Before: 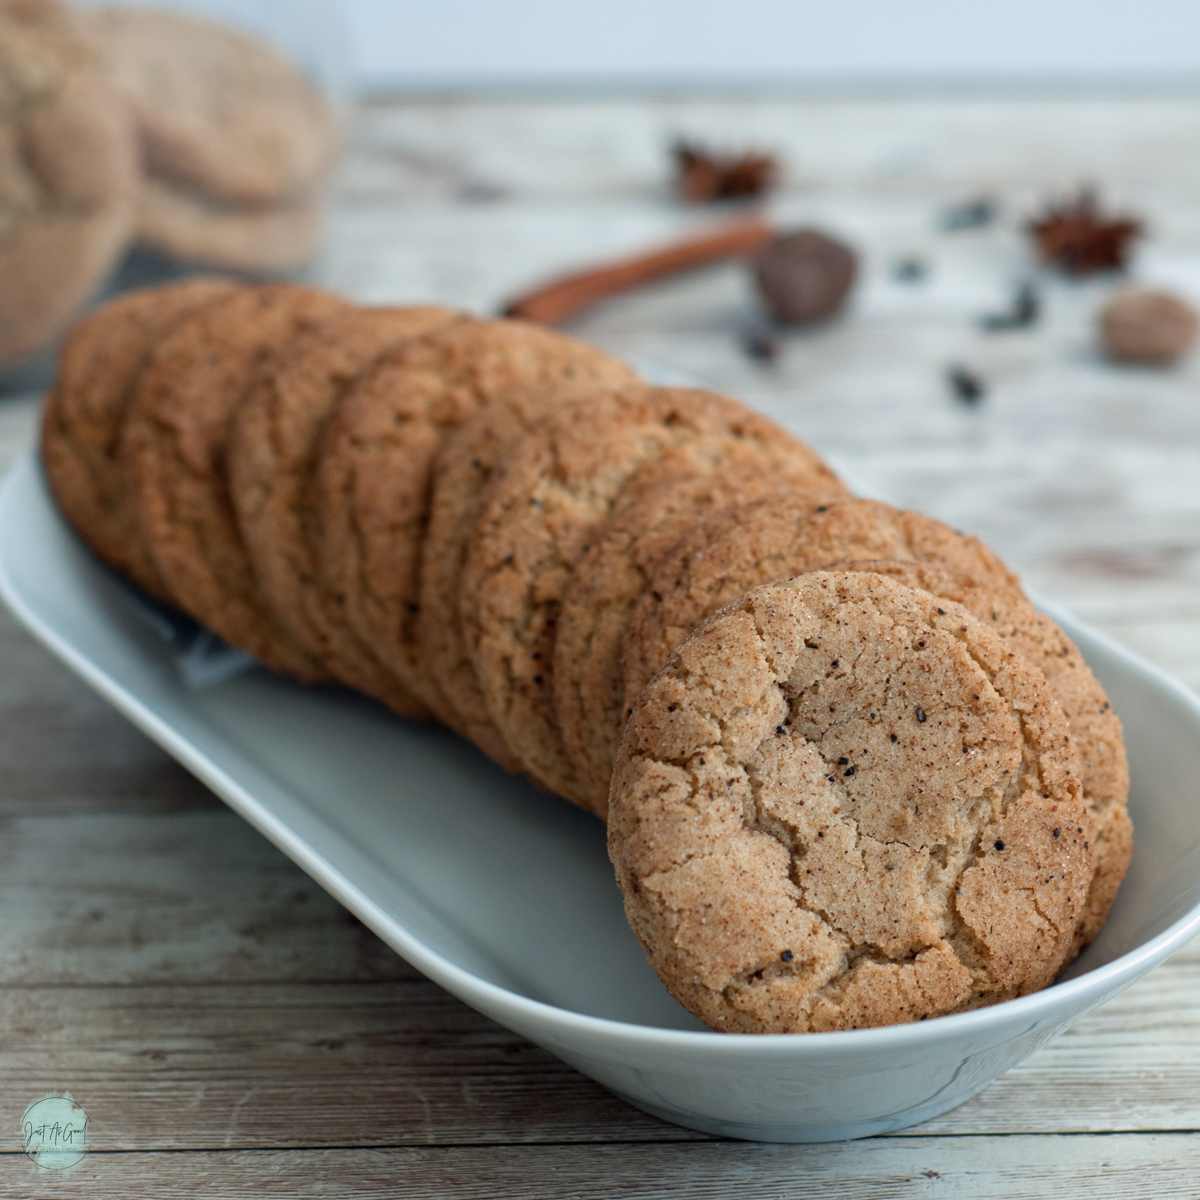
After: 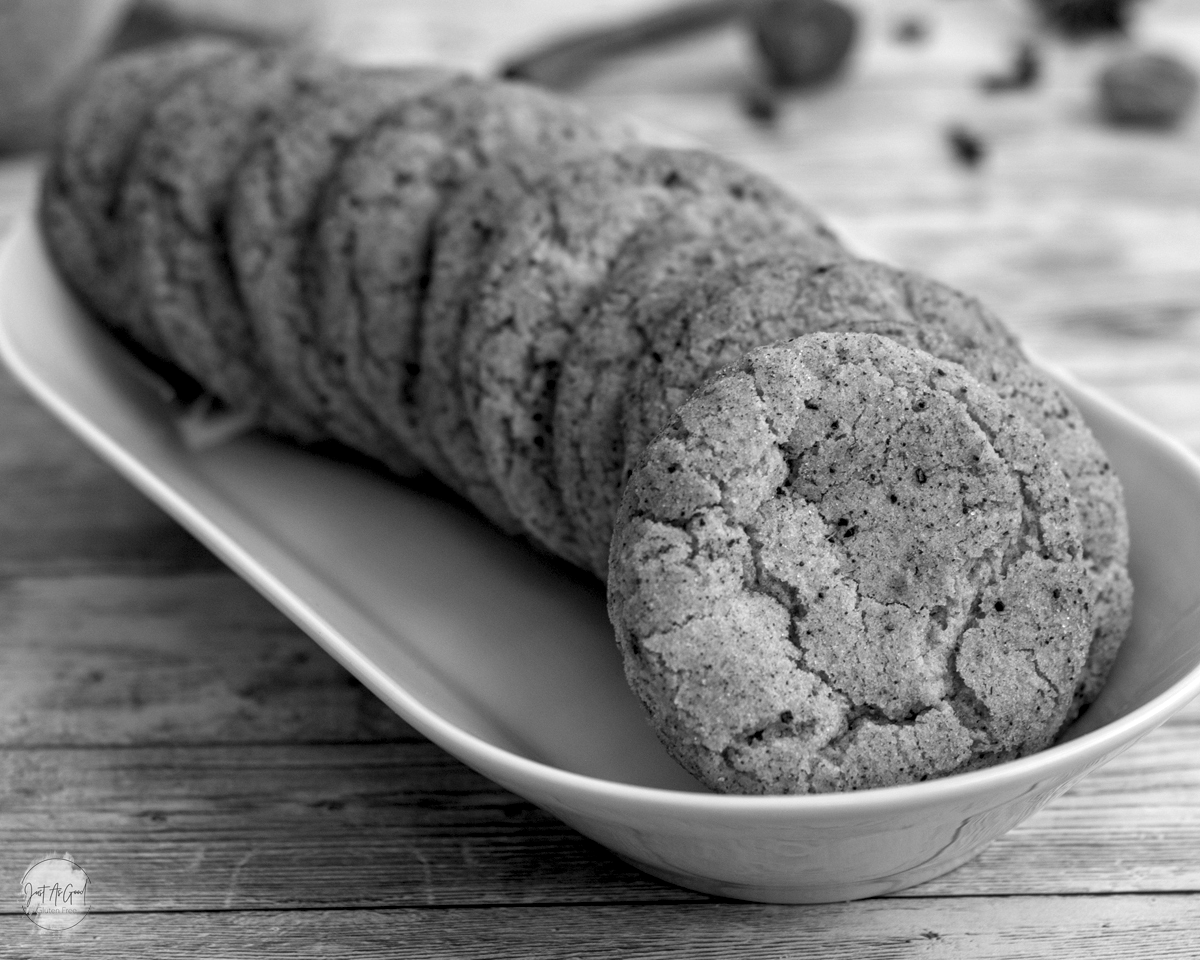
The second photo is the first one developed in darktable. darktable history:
local contrast: detail 142%
monochrome: on, module defaults
crop and rotate: top 19.998%
